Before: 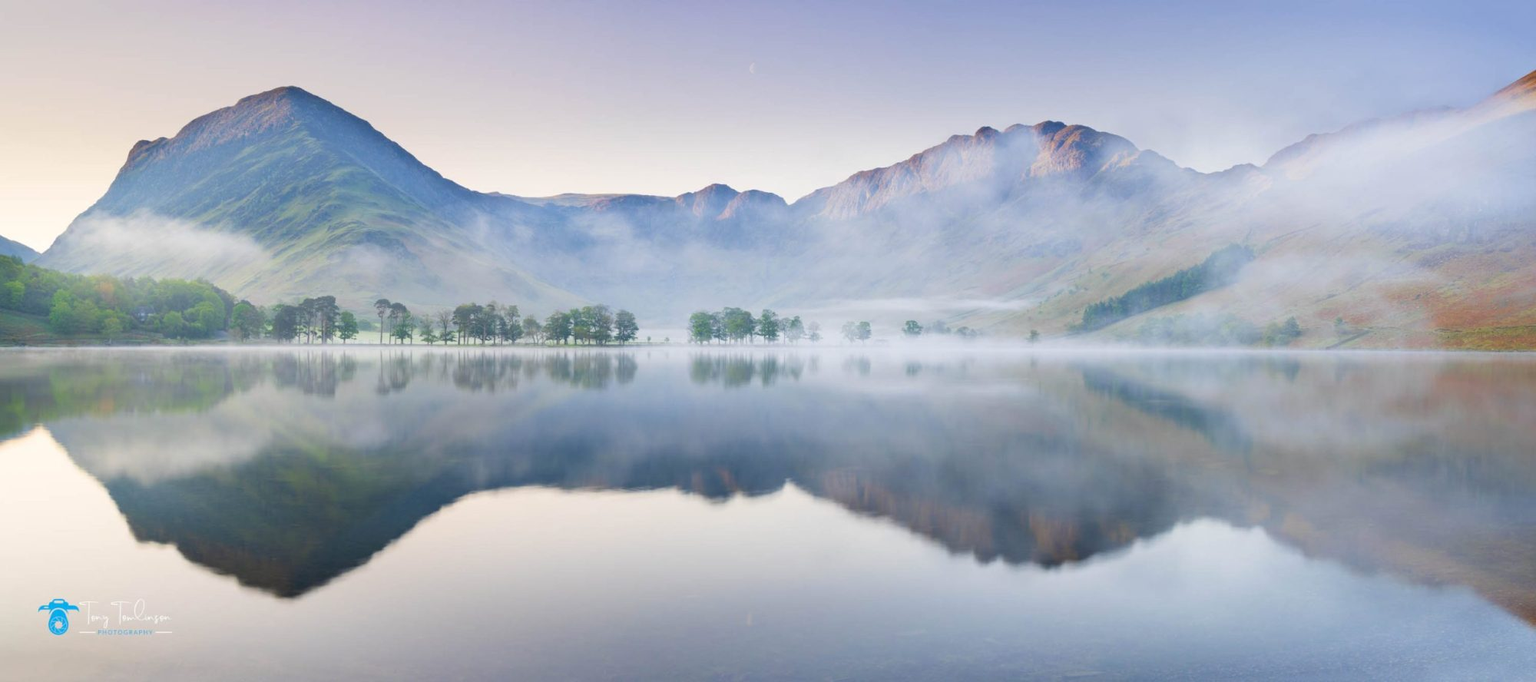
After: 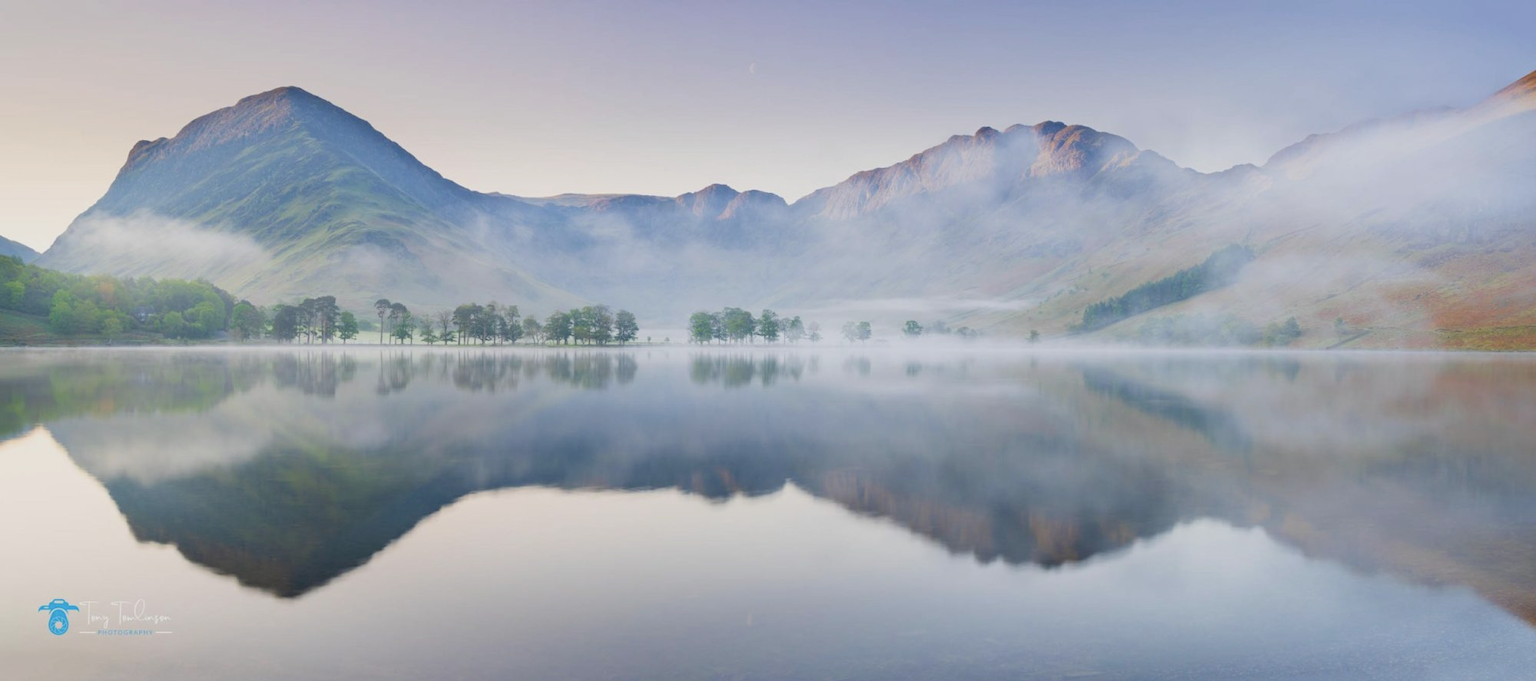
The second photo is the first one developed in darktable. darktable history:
color balance: contrast -15%
white balance: emerald 1
exposure: compensate exposure bias true, compensate highlight preservation false
